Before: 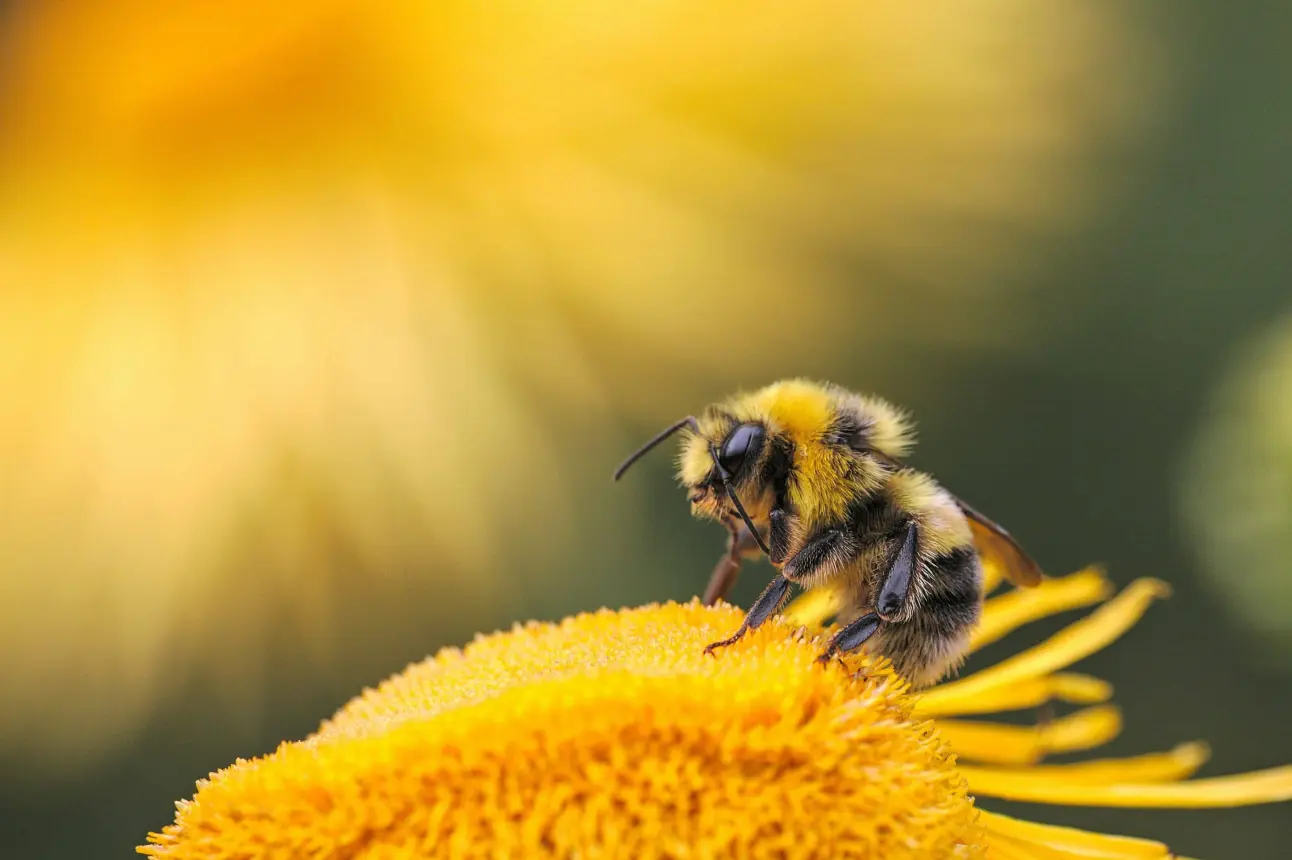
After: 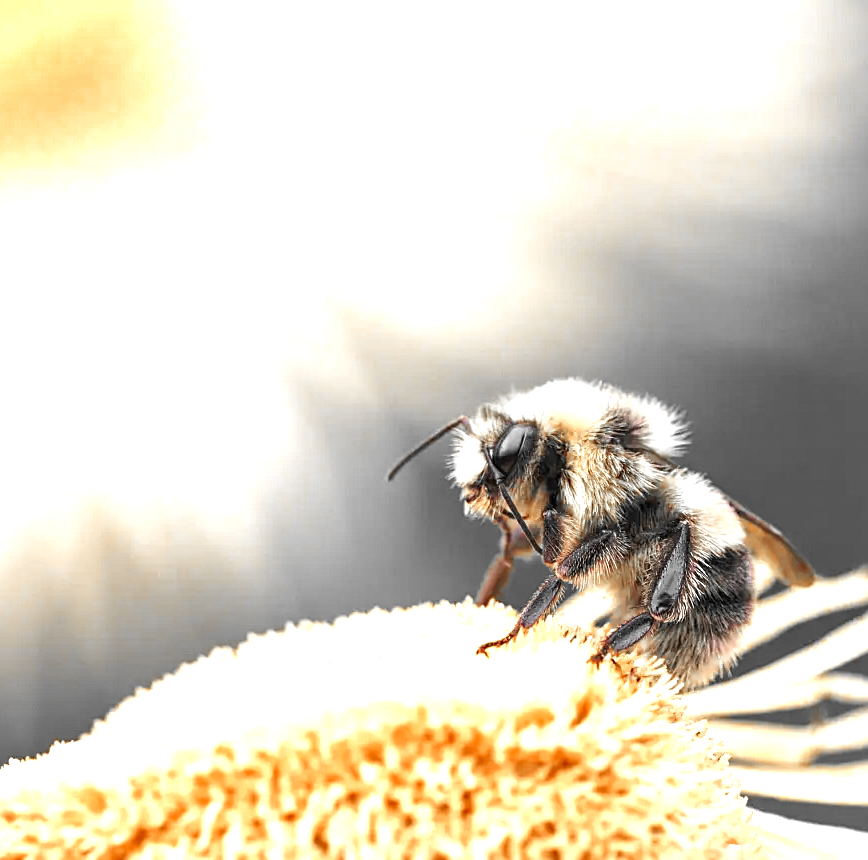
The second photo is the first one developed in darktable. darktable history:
exposure: exposure 1 EV, compensate highlight preservation false
sharpen: radius 2.162, amount 0.384, threshold 0.072
color zones: curves: ch0 [(0, 0.497) (0.096, 0.361) (0.221, 0.538) (0.429, 0.5) (0.571, 0.5) (0.714, 0.5) (0.857, 0.5) (1, 0.497)]; ch1 [(0, 0.5) (0.143, 0.5) (0.257, -0.002) (0.429, 0.04) (0.571, -0.001) (0.714, -0.015) (0.857, 0.024) (1, 0.5)]
crop and rotate: left 17.696%, right 15.069%
